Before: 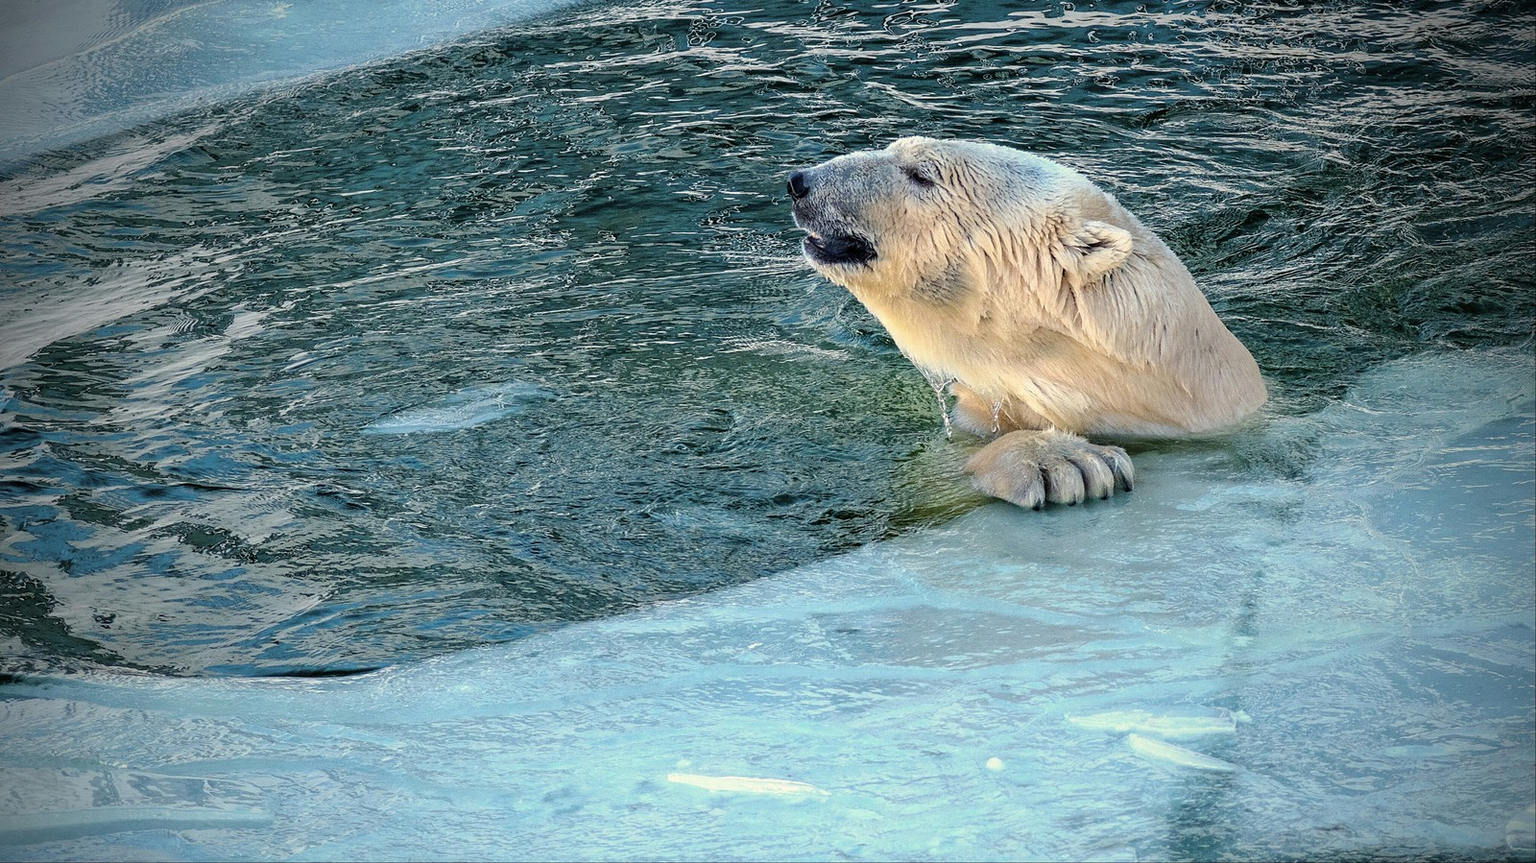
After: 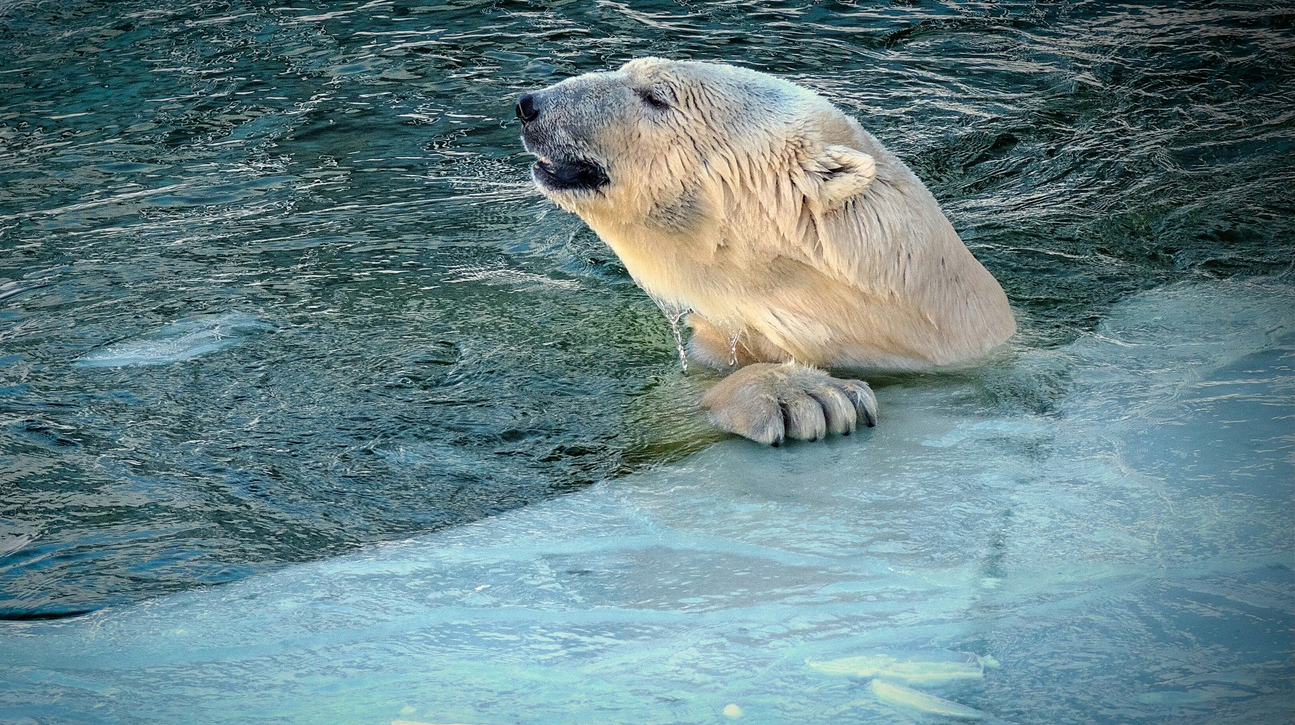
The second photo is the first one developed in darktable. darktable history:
vignetting: saturation 0.378, automatic ratio true, unbound false
crop: left 19.052%, top 9.547%, bottom 9.711%
